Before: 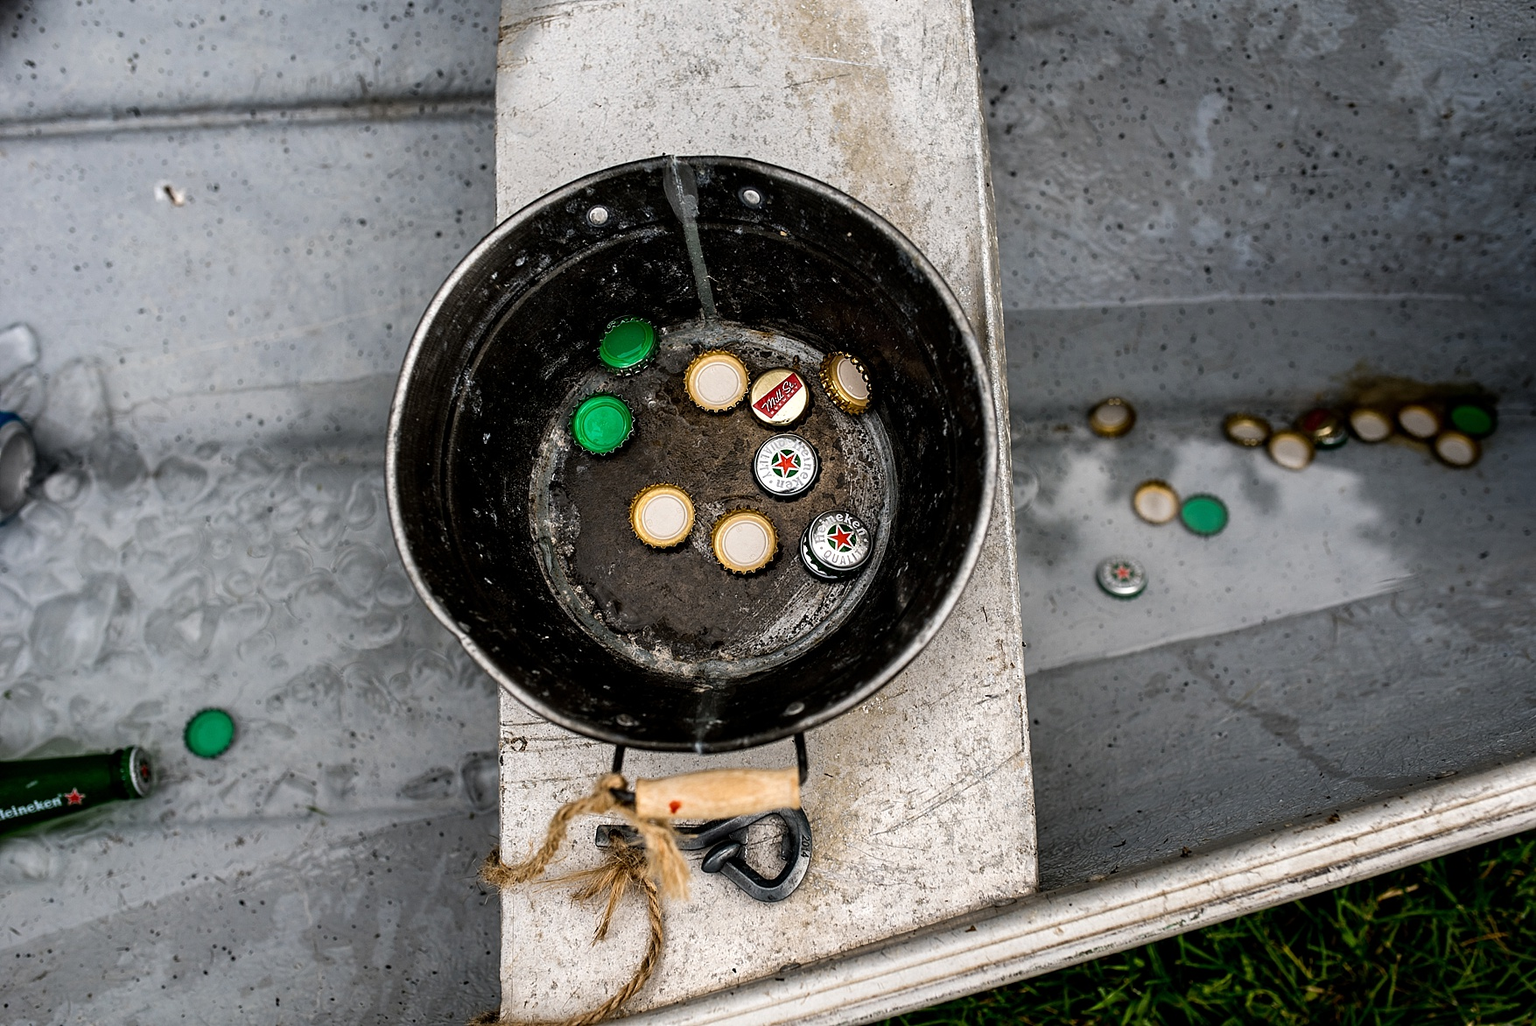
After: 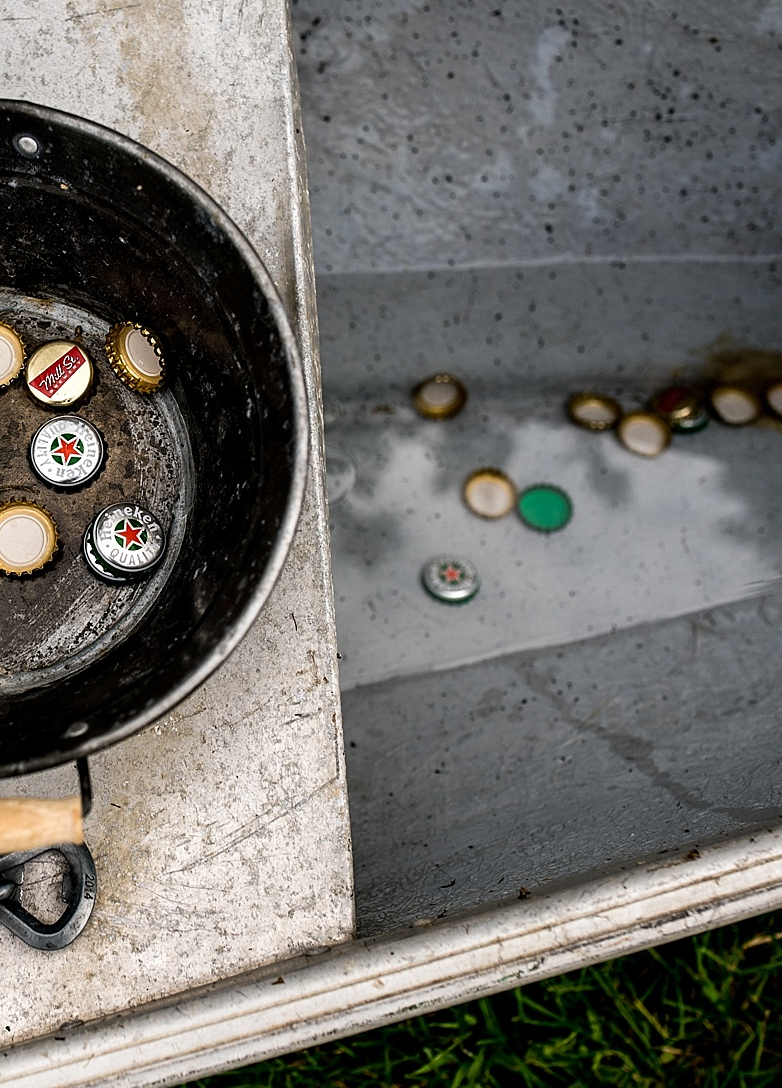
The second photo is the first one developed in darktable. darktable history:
crop: left 47.388%, top 6.899%, right 8.011%
